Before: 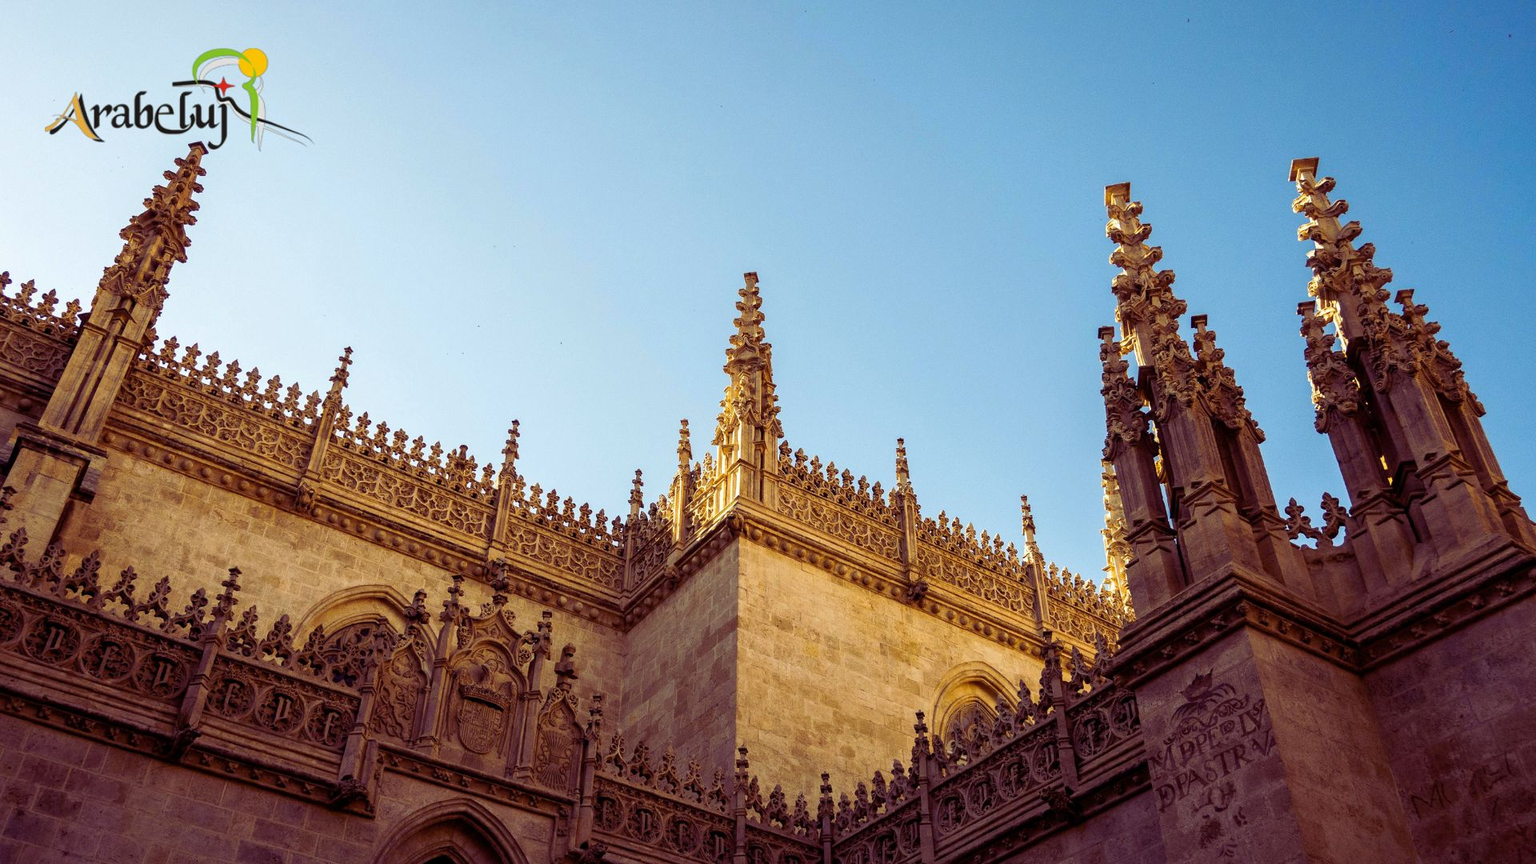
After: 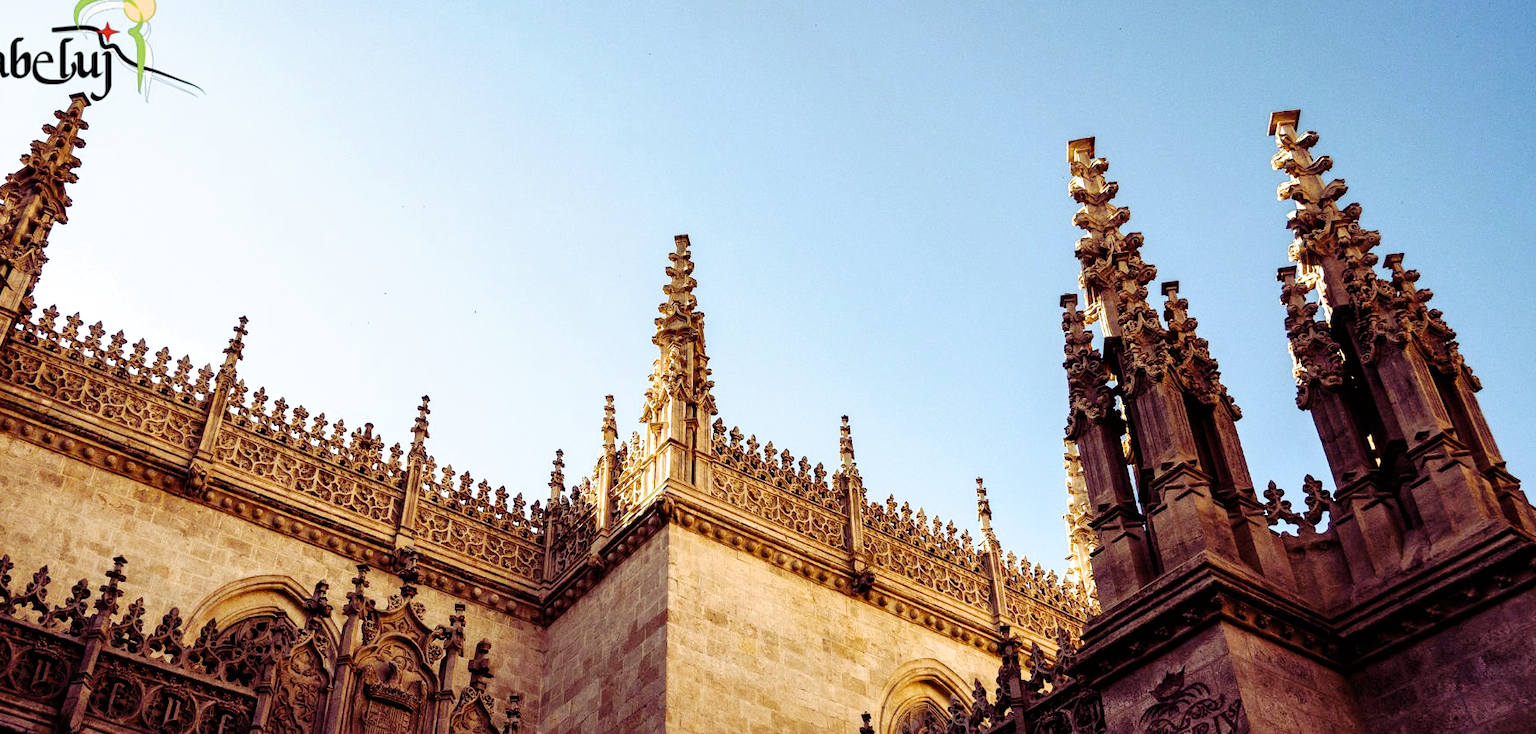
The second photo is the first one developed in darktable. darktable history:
shadows and highlights: shadows 29.39, highlights -29.41, low approximation 0.01, soften with gaussian
tone curve: curves: ch0 [(0, 0) (0.003, 0.005) (0.011, 0.011) (0.025, 0.022) (0.044, 0.038) (0.069, 0.062) (0.1, 0.091) (0.136, 0.128) (0.177, 0.183) (0.224, 0.246) (0.277, 0.325) (0.335, 0.403) (0.399, 0.473) (0.468, 0.557) (0.543, 0.638) (0.623, 0.709) (0.709, 0.782) (0.801, 0.847) (0.898, 0.923) (1, 1)], preserve colors none
crop: left 8.128%, top 6.614%, bottom 15.257%
filmic rgb: black relative exposure -8.3 EV, white relative exposure 2.2 EV, threshold 2.97 EV, target white luminance 99.905%, hardness 7.15, latitude 75.53%, contrast 1.323, highlights saturation mix -2.31%, shadows ↔ highlights balance 30.65%, color science v6 (2022), enable highlight reconstruction true
